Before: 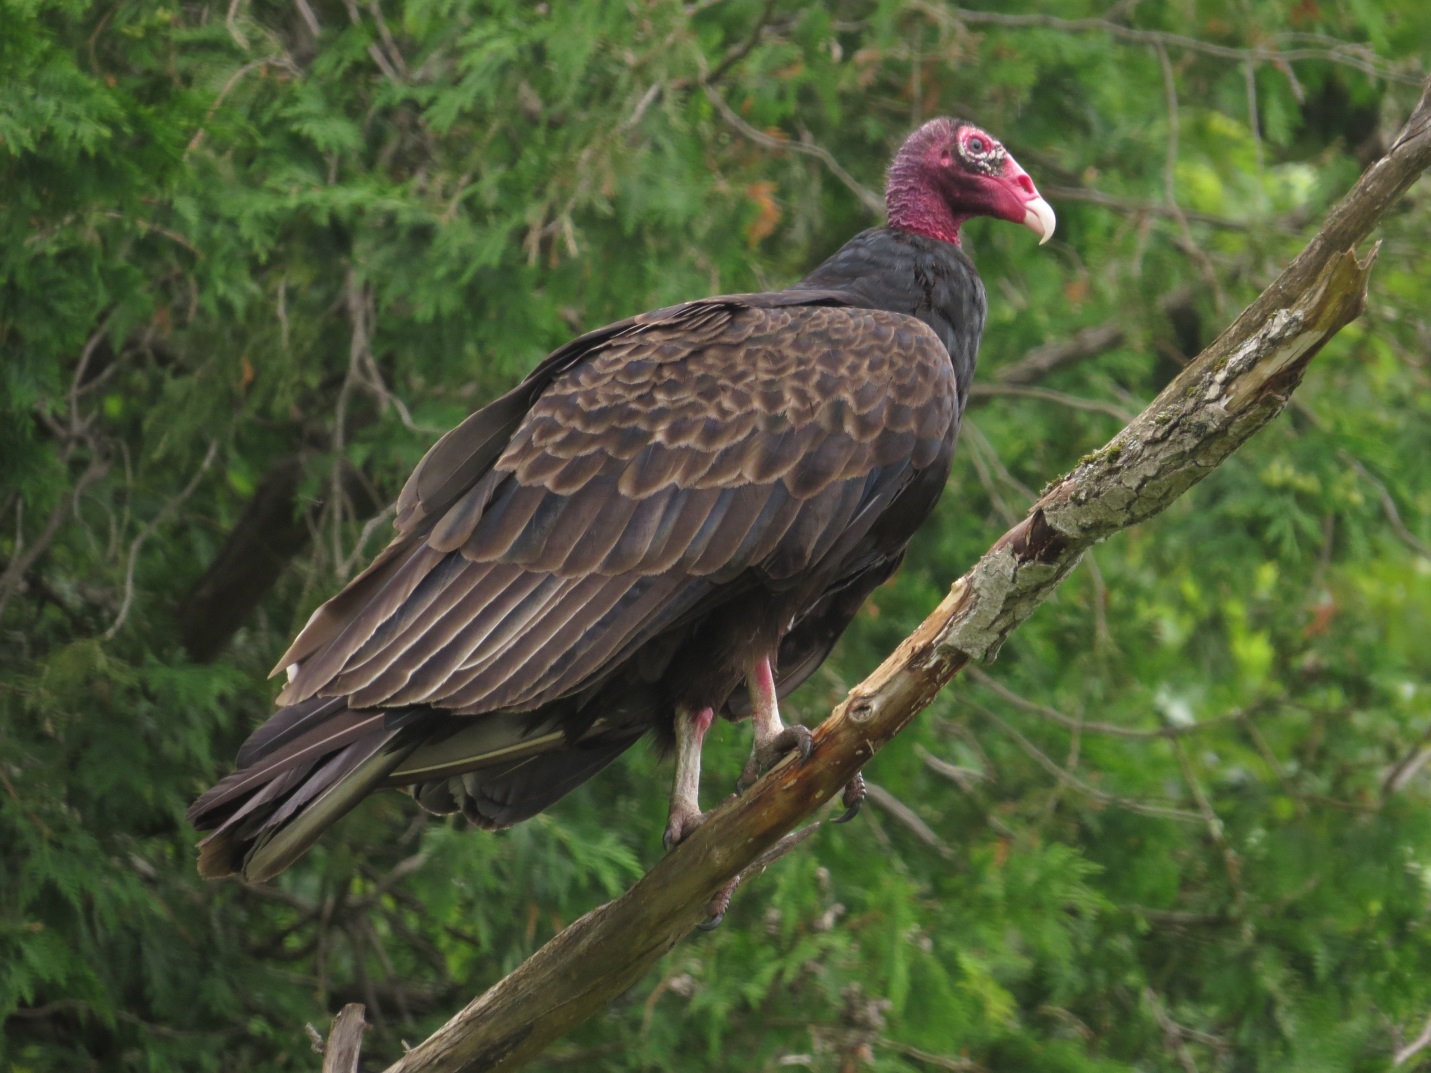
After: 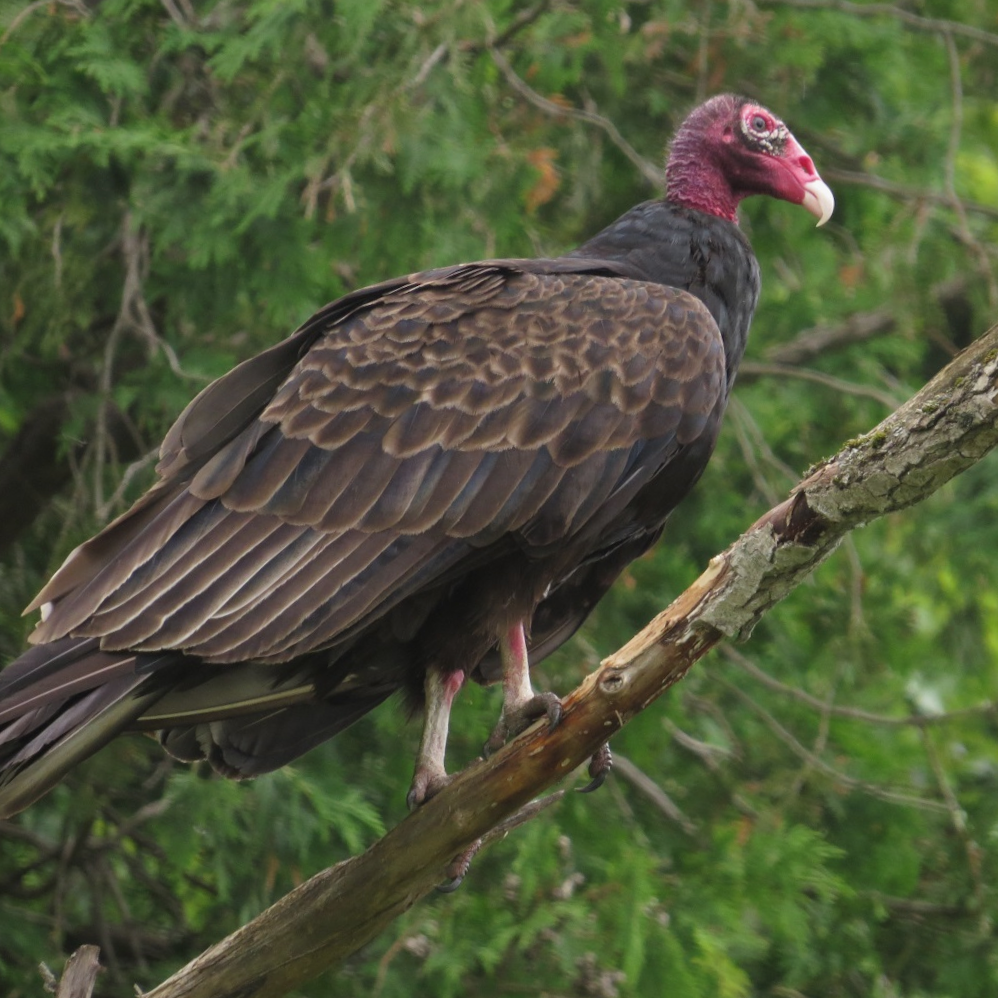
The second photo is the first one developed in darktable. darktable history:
crop and rotate: angle -3.27°, left 14.277%, top 0.028%, right 10.766%, bottom 0.028%
shadows and highlights: shadows -20, white point adjustment -2, highlights -35
contrast brightness saturation: saturation -0.05
